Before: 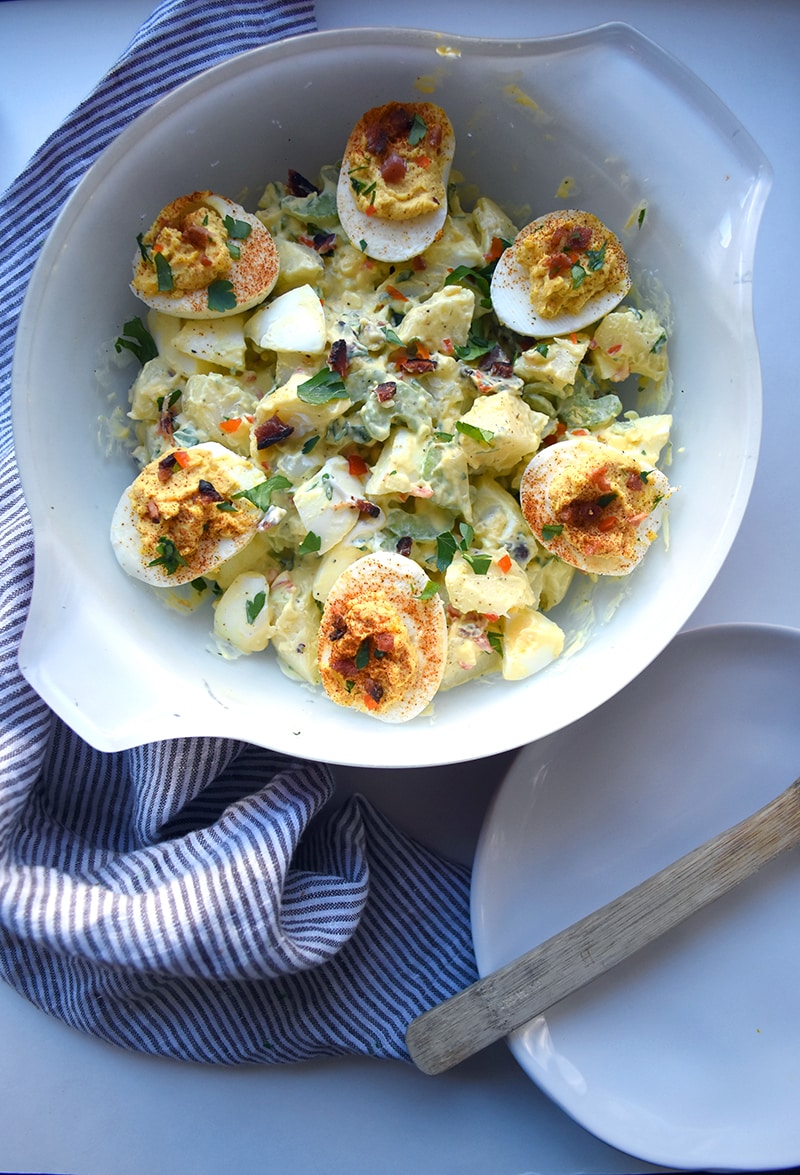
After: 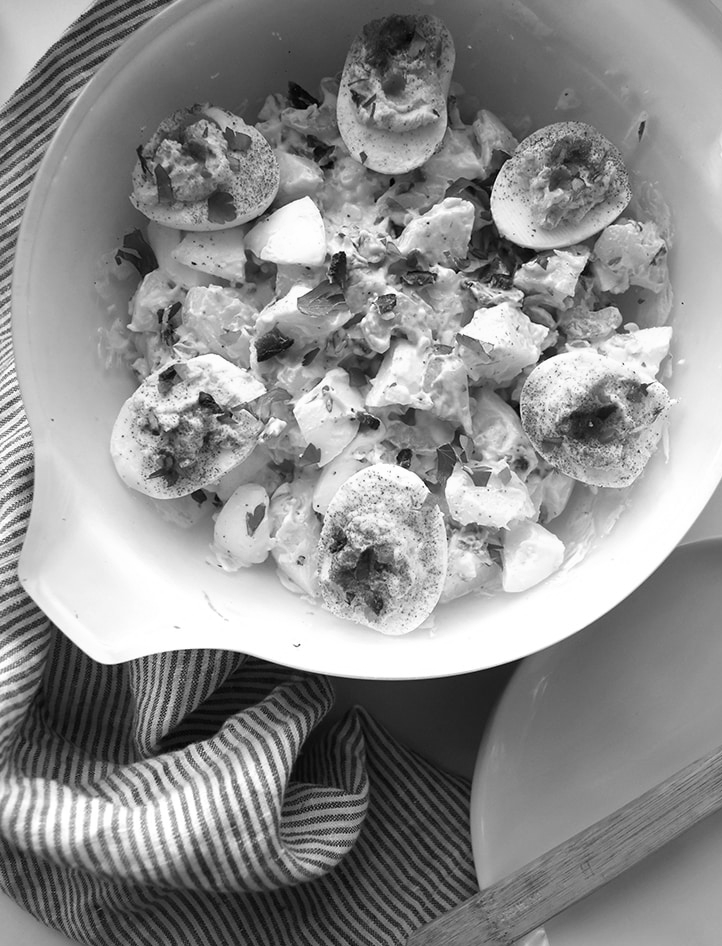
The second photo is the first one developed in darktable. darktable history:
monochrome: on, module defaults
crop: top 7.49%, right 9.717%, bottom 11.943%
